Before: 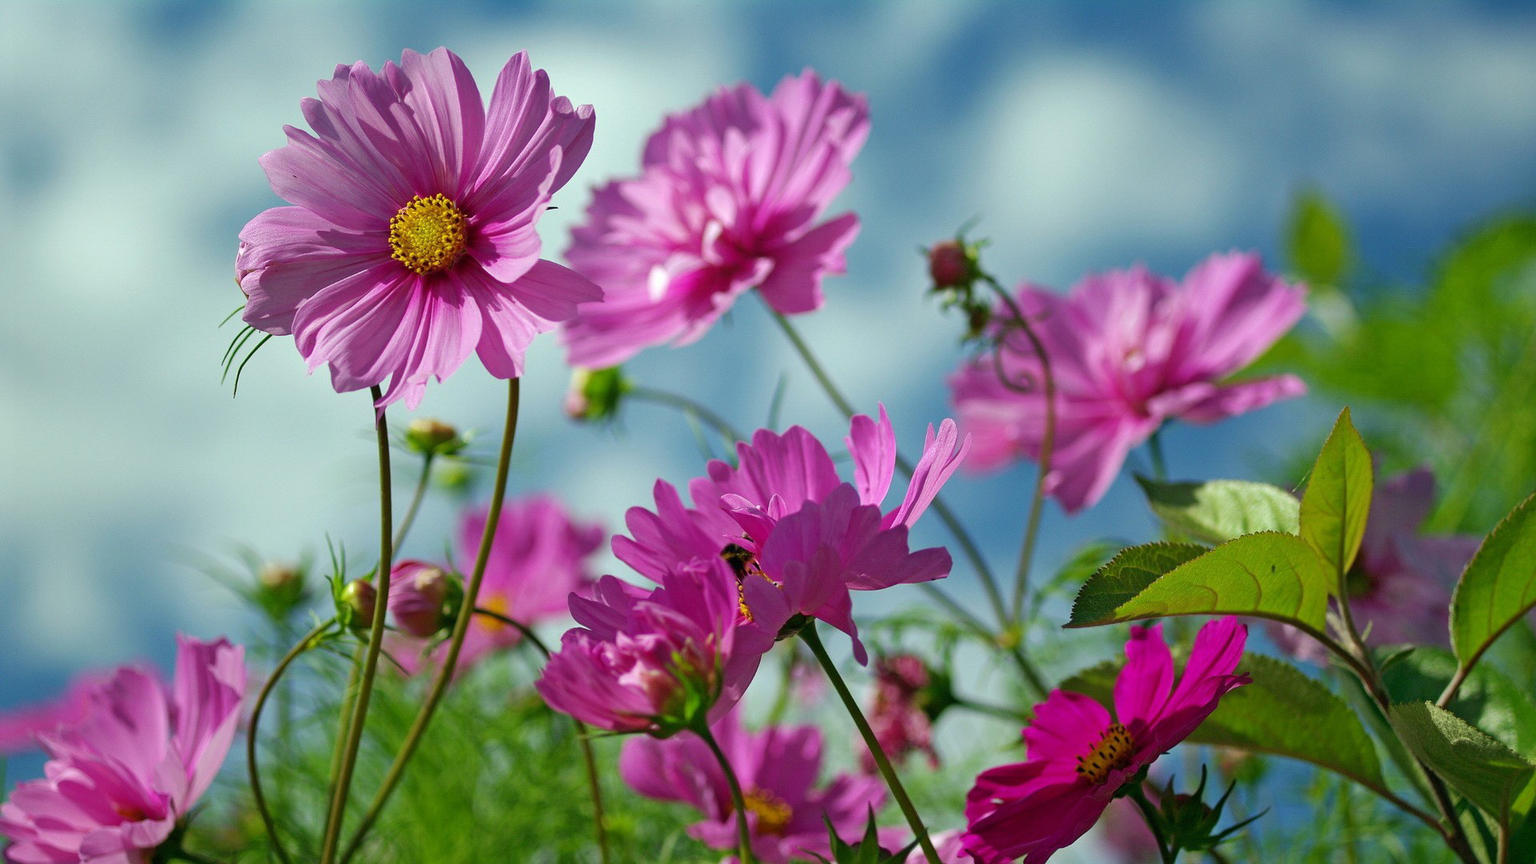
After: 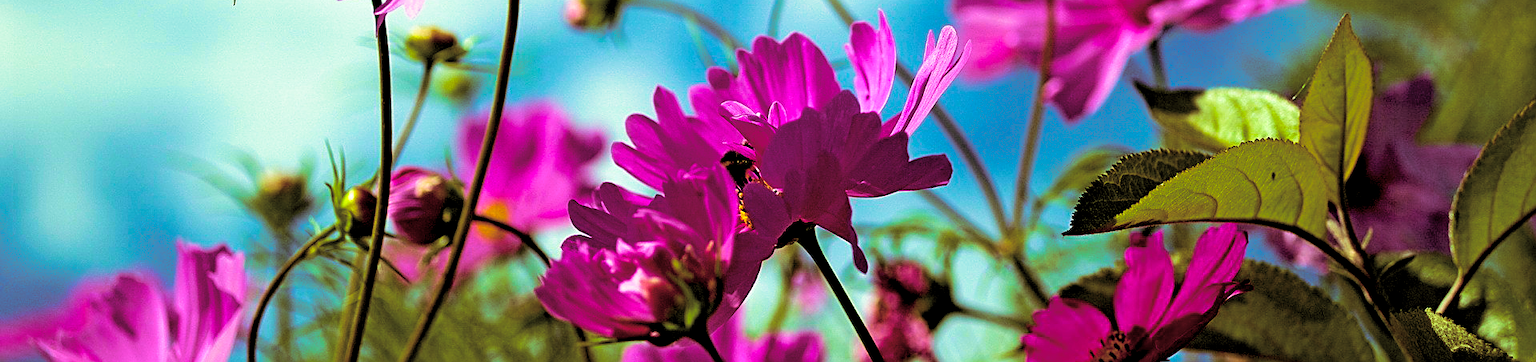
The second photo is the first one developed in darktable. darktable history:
color balance rgb: perceptual saturation grading › global saturation 25%, global vibrance 20%
white balance: emerald 1
split-toning: on, module defaults
exposure: black level correction 0.04, exposure 0.5 EV, compensate highlight preservation false
crop: top 45.551%, bottom 12.262%
velvia: strength 45%
sharpen: on, module defaults
